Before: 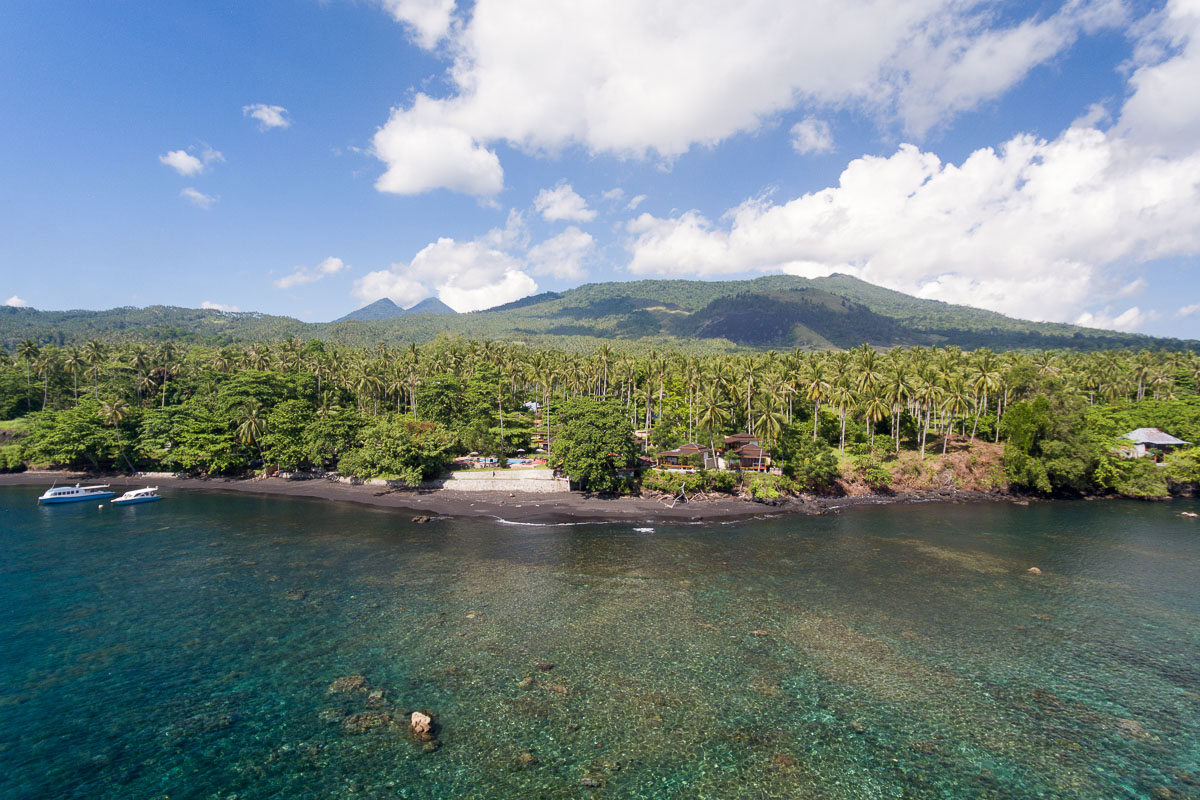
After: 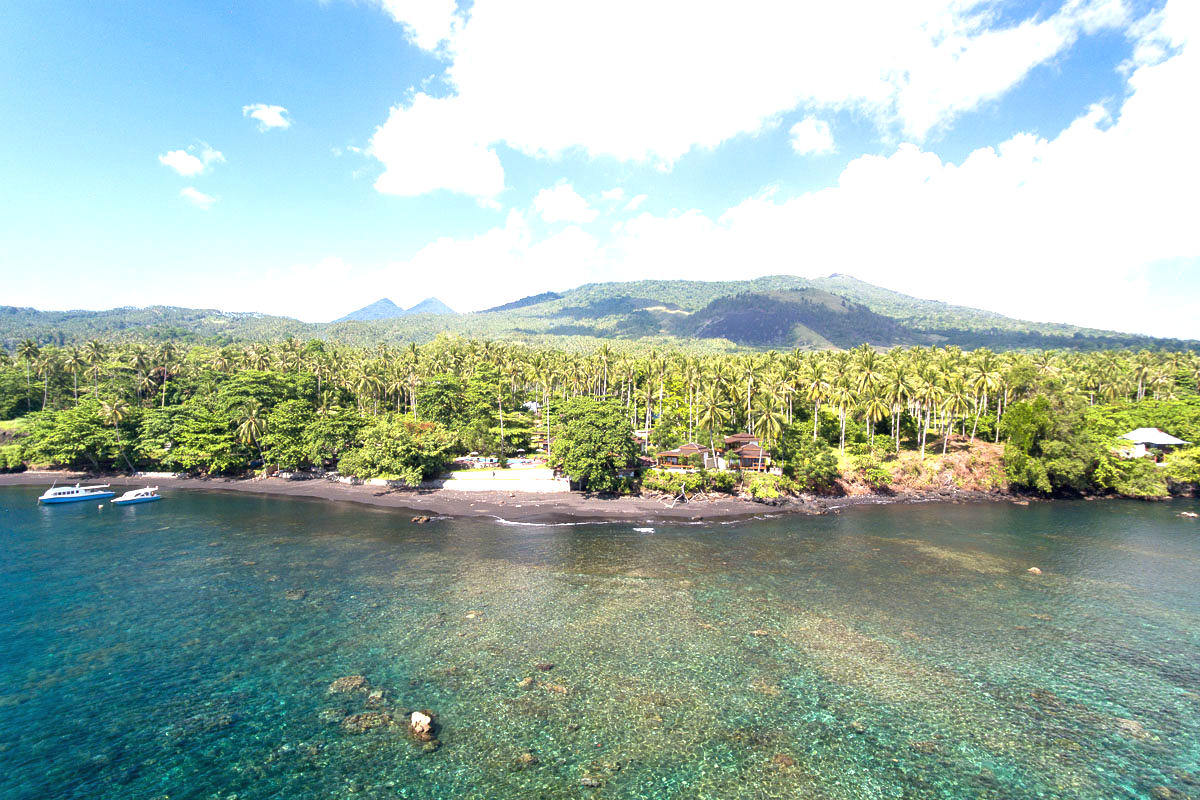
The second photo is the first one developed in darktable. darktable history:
color balance rgb: linear chroma grading › global chroma -0.67%, saturation formula JzAzBz (2021)
exposure: black level correction 0, exposure 1.2 EV, compensate highlight preservation false
